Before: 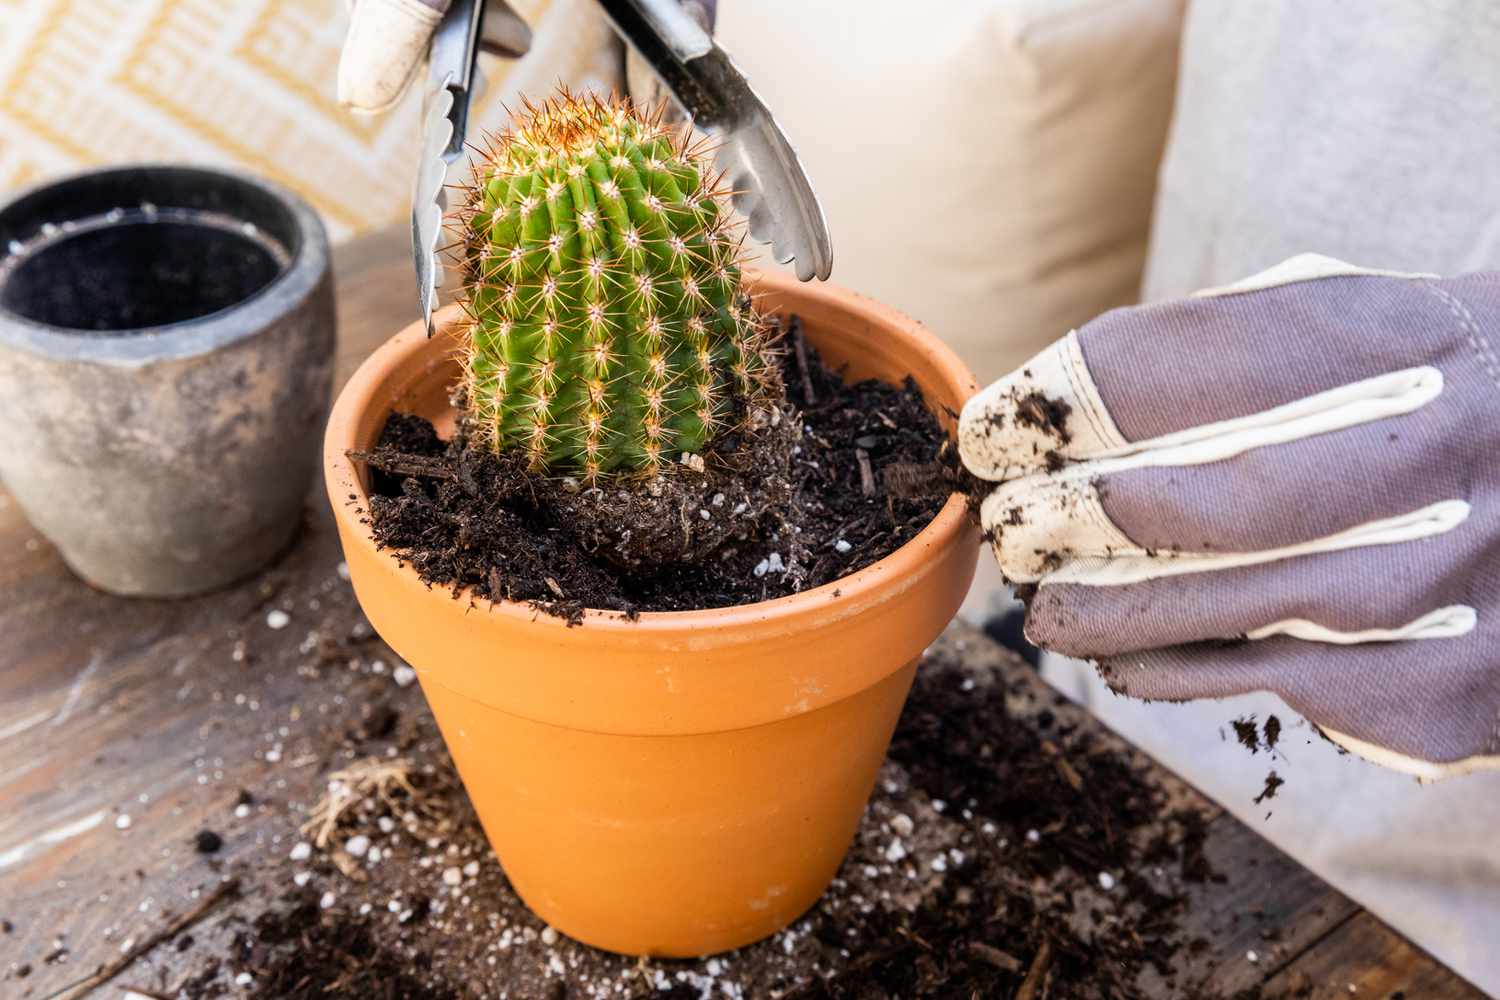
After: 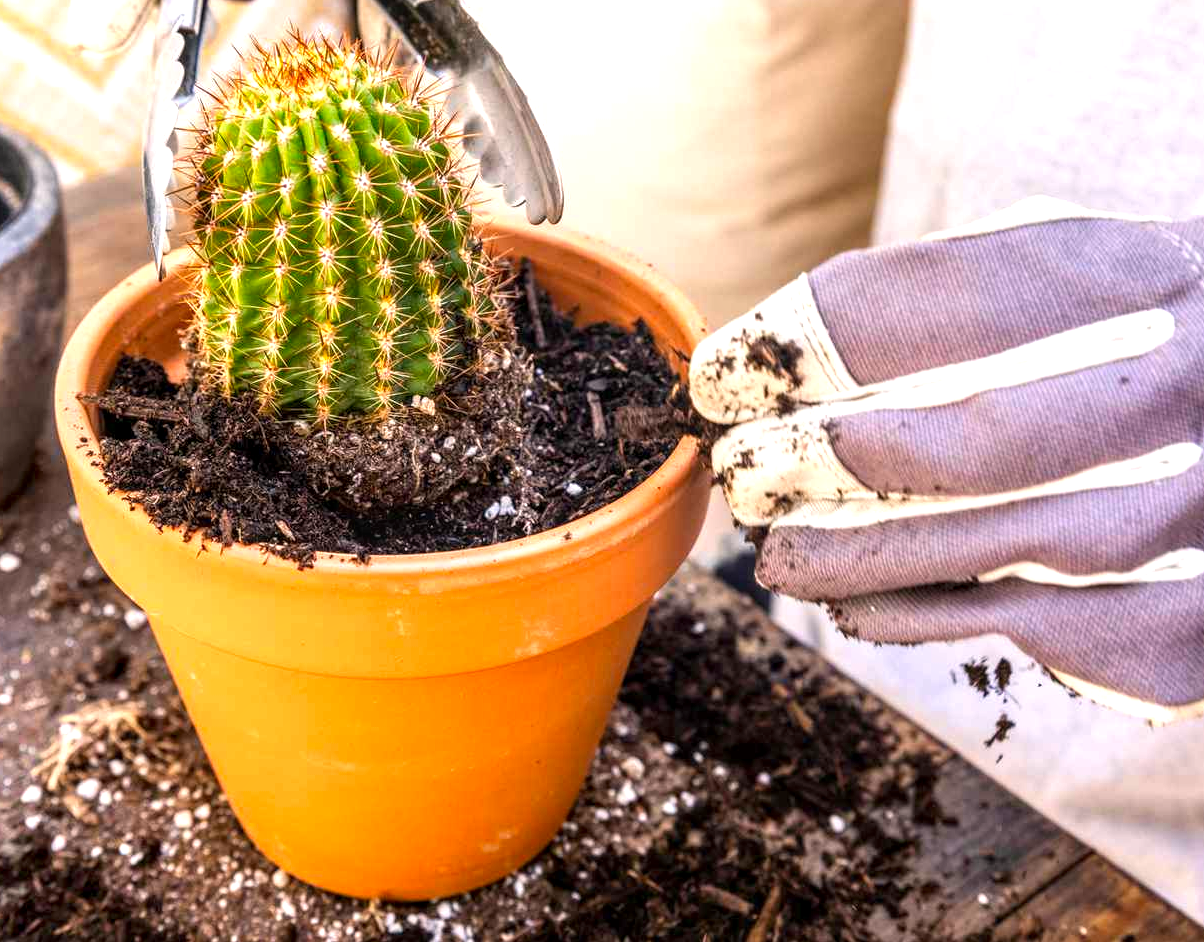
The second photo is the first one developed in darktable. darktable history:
local contrast: detail 130%
exposure: exposure 0.6 EV, compensate highlight preservation false
color correction: highlights a* 3.22, highlights b* 1.93, saturation 1.19
crop and rotate: left 17.959%, top 5.771%, right 1.742%
